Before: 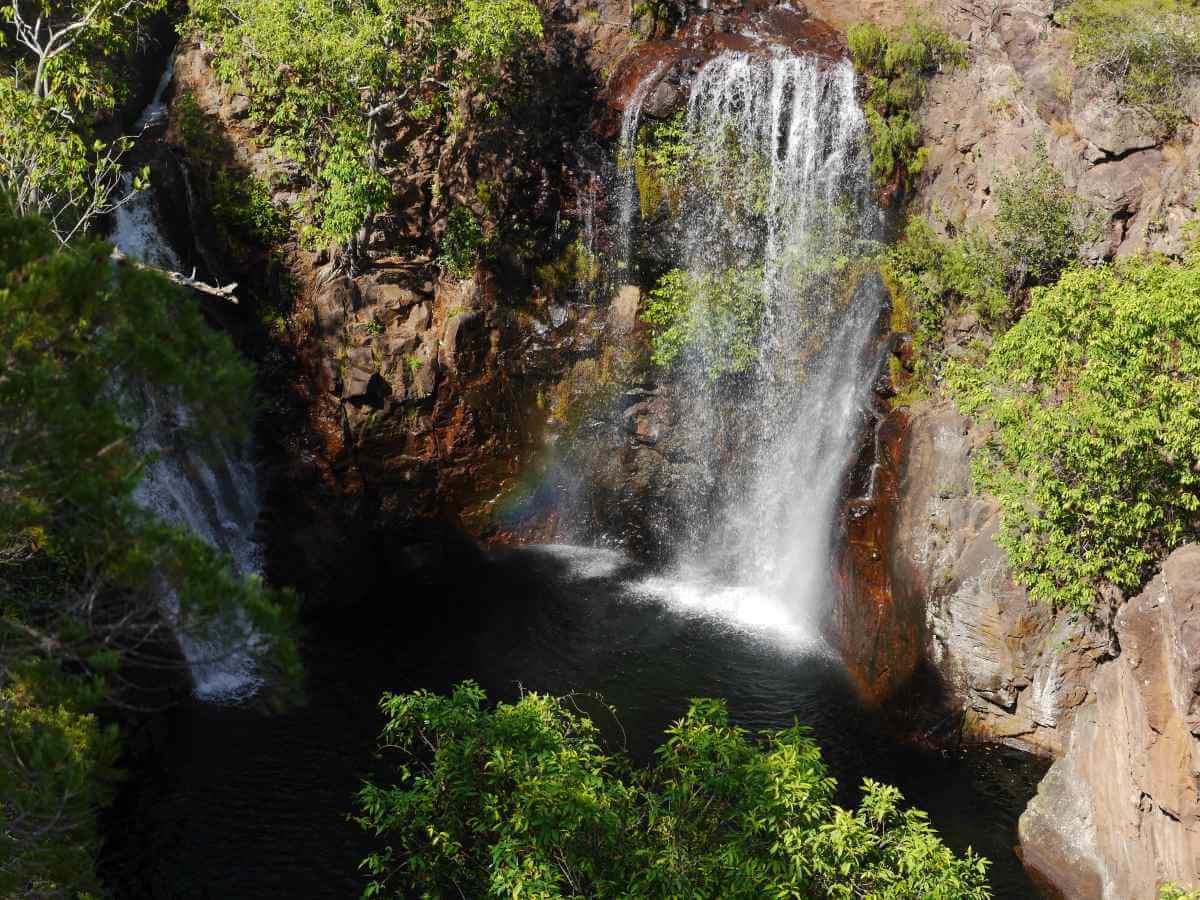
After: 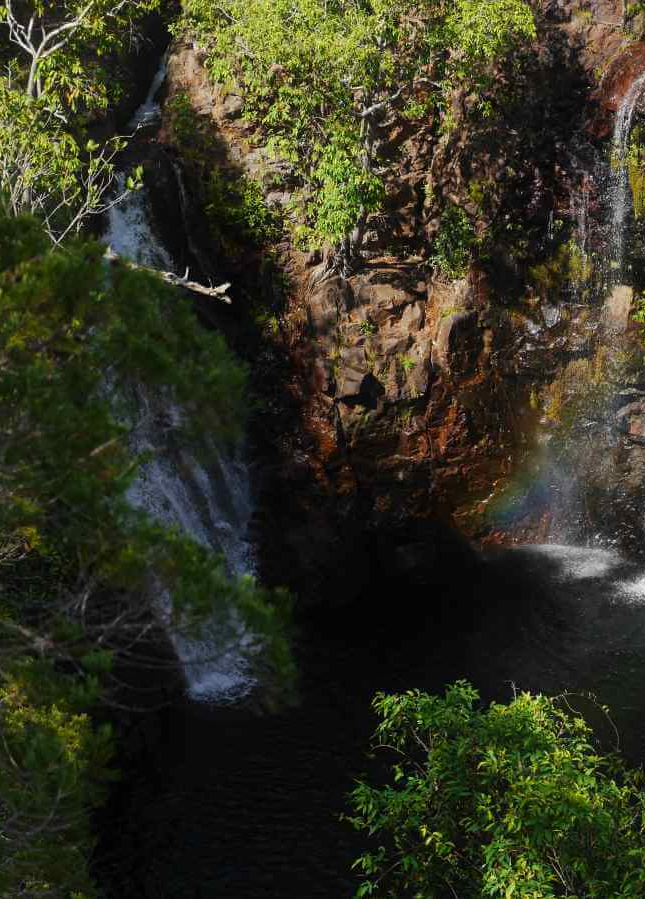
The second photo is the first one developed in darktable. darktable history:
crop: left 0.587%, right 45.588%, bottom 0.086%
contrast equalizer: y [[0.5, 0.5, 0.472, 0.5, 0.5, 0.5], [0.5 ×6], [0.5 ×6], [0 ×6], [0 ×6]]
